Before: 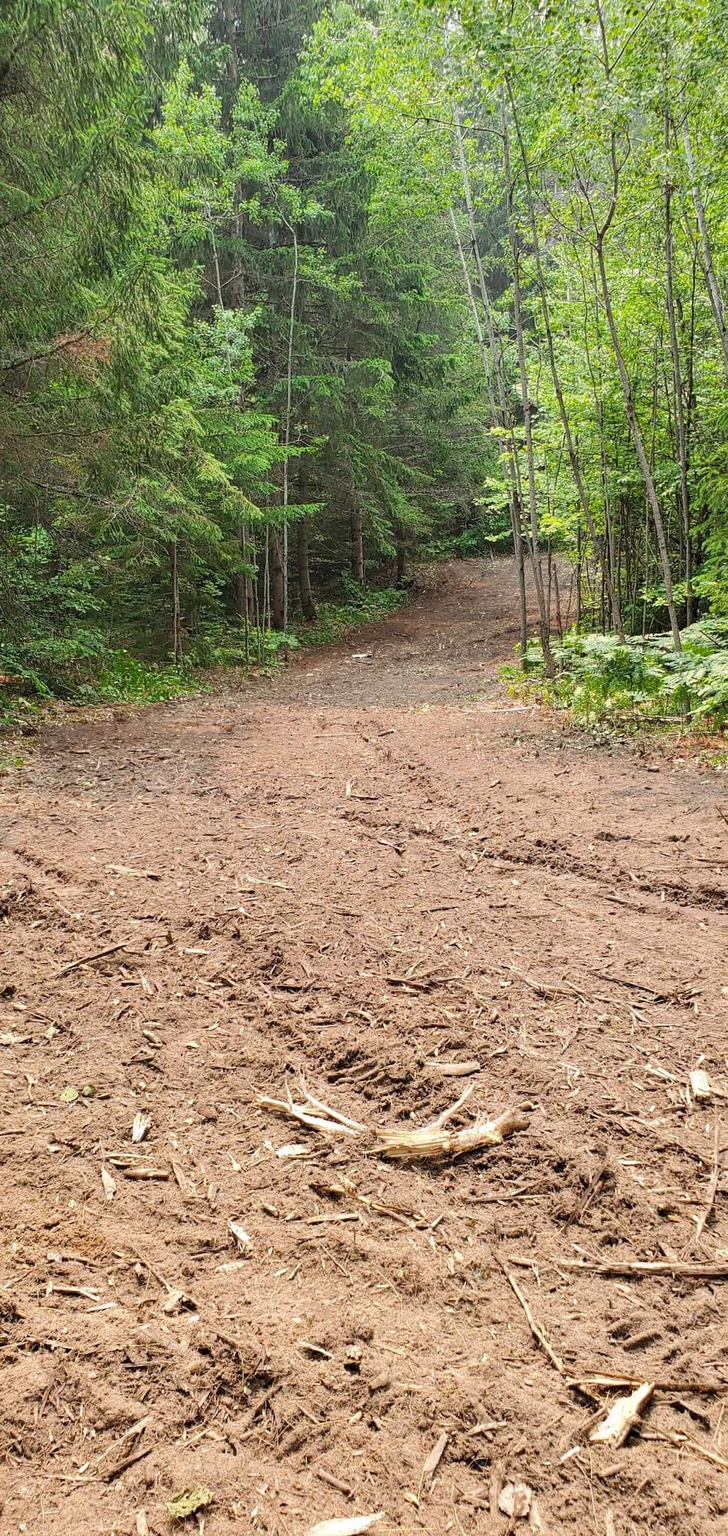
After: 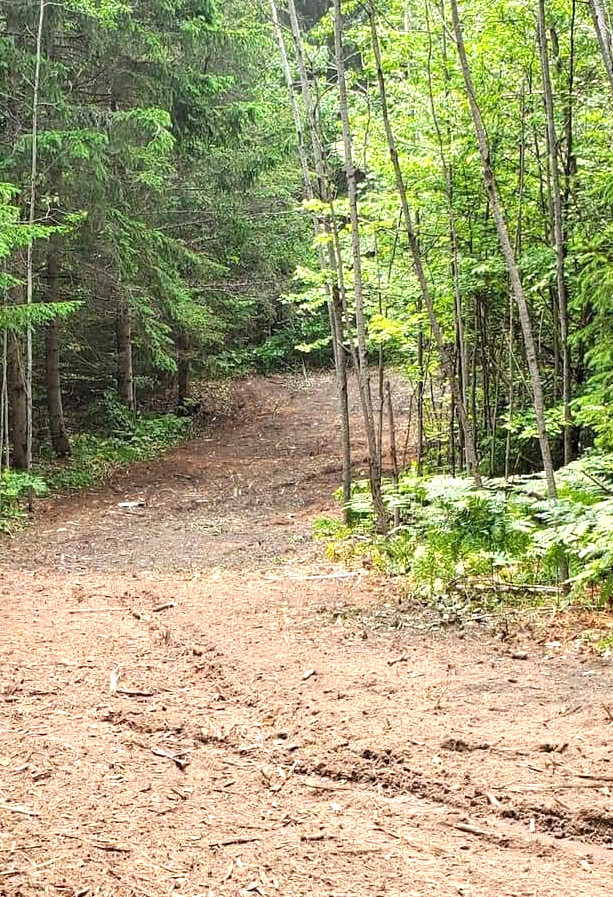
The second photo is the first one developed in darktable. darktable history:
crop: left 36.233%, top 18.103%, right 0.545%, bottom 38.073%
local contrast: highlights 106%, shadows 102%, detail 119%, midtone range 0.2
exposure: exposure 0.608 EV, compensate highlight preservation false
